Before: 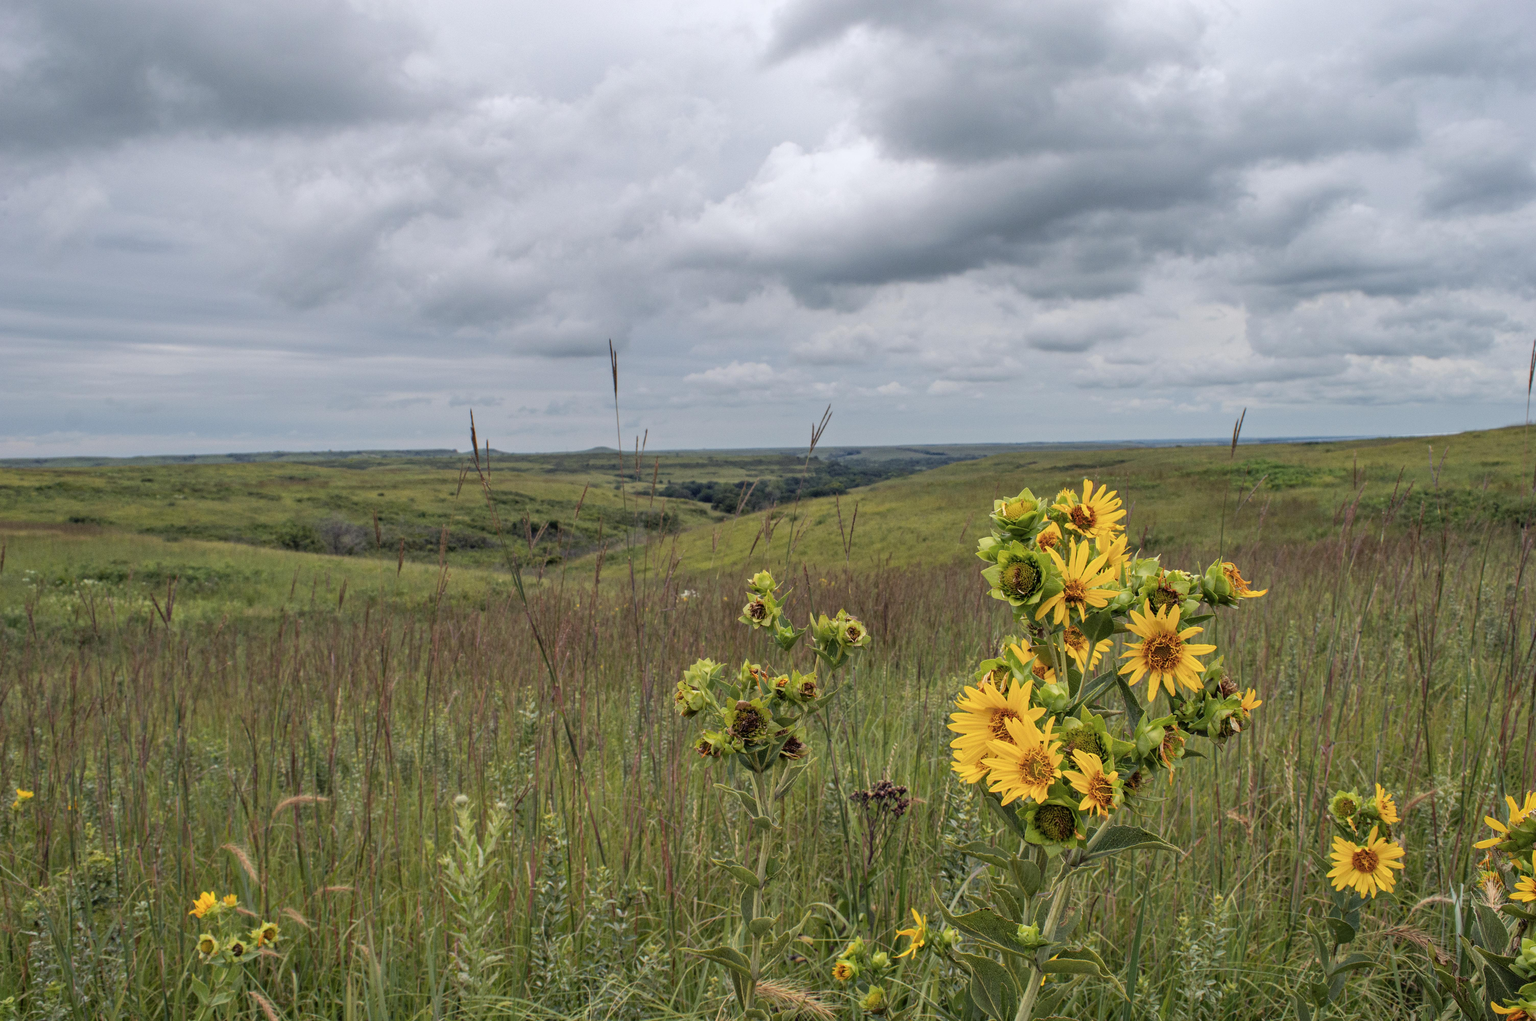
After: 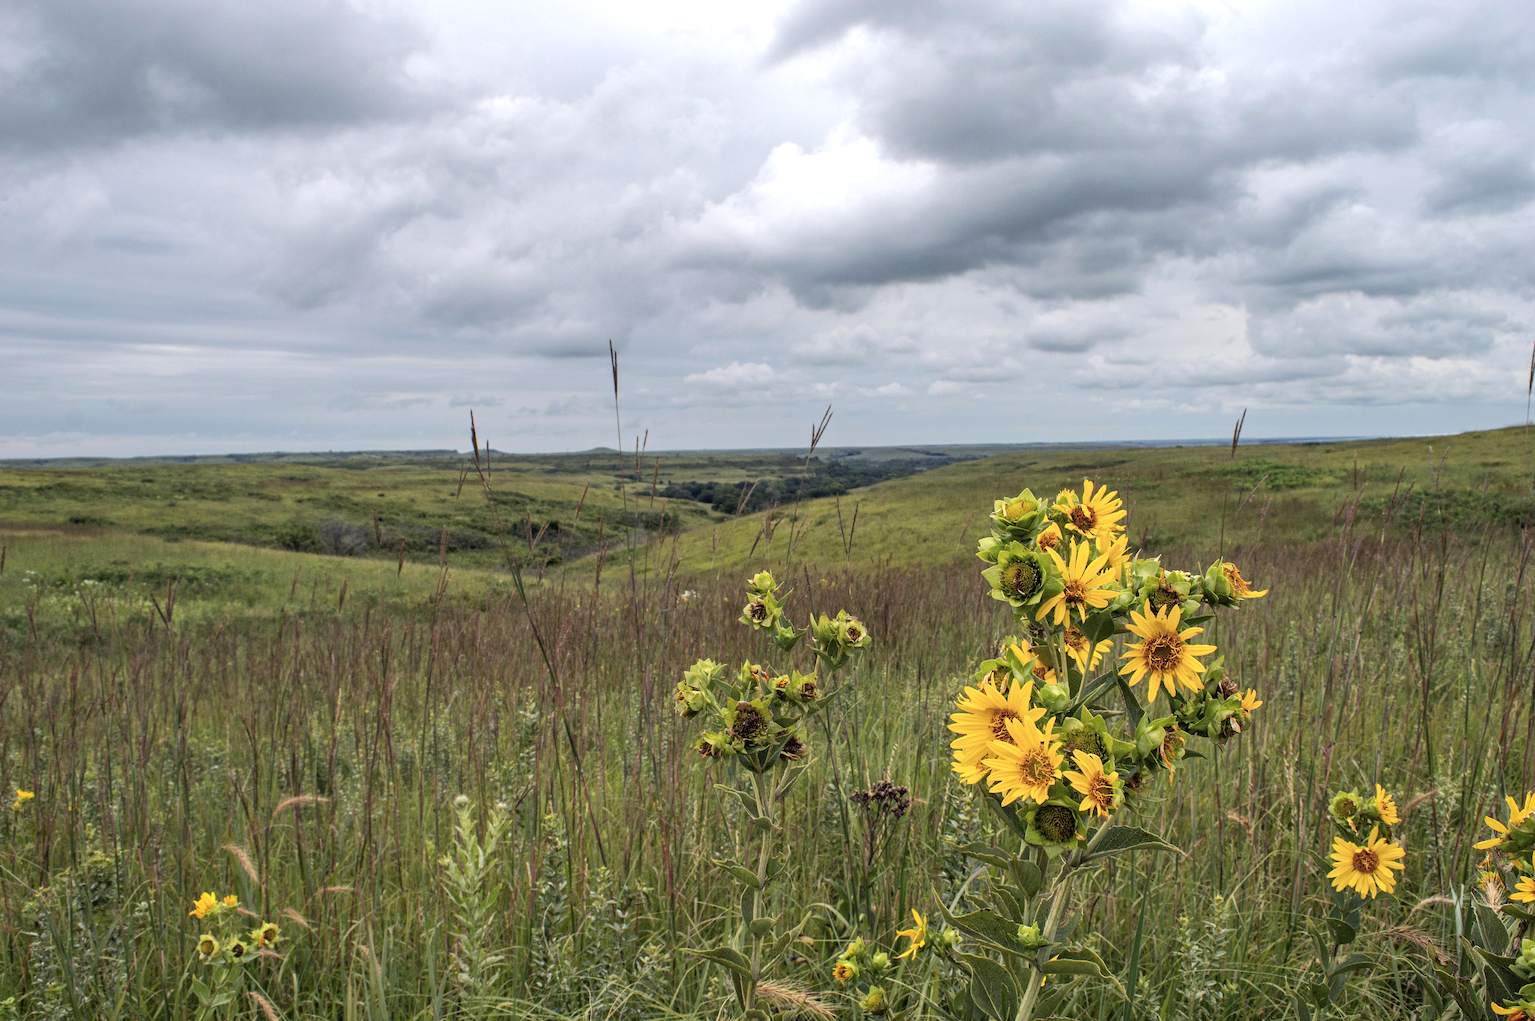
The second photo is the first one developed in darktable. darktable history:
tone equalizer: -8 EV -0.417 EV, -7 EV -0.389 EV, -6 EV -0.333 EV, -5 EV -0.222 EV, -3 EV 0.222 EV, -2 EV 0.333 EV, -1 EV 0.389 EV, +0 EV 0.417 EV, edges refinement/feathering 500, mask exposure compensation -1.57 EV, preserve details no
sharpen: radius 1.272, amount 0.305, threshold 0
